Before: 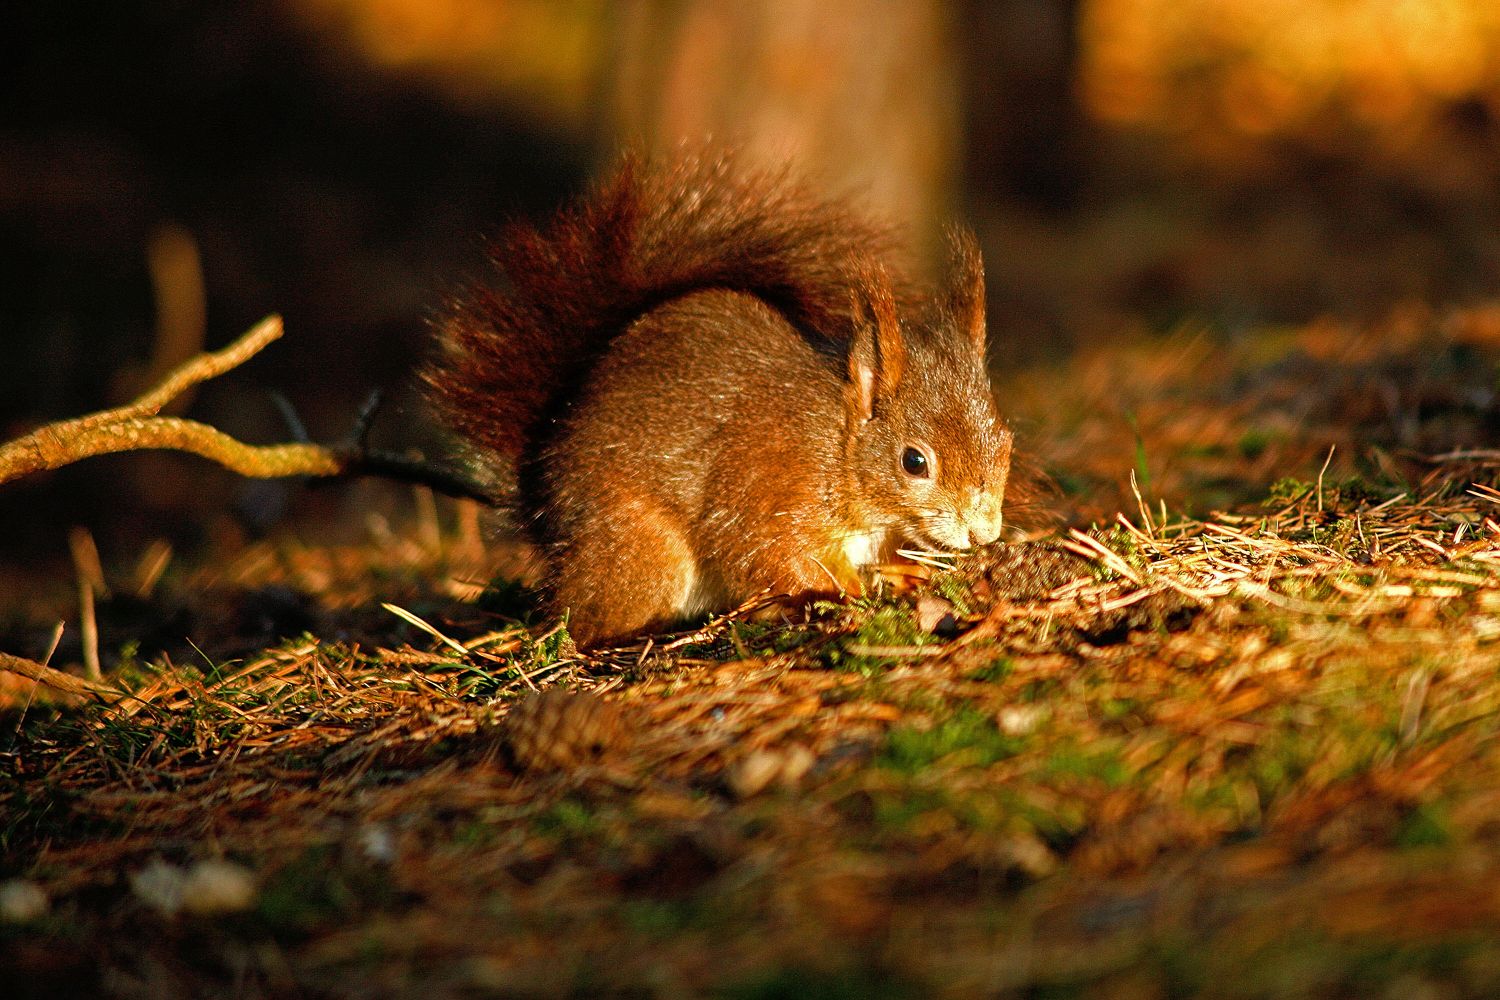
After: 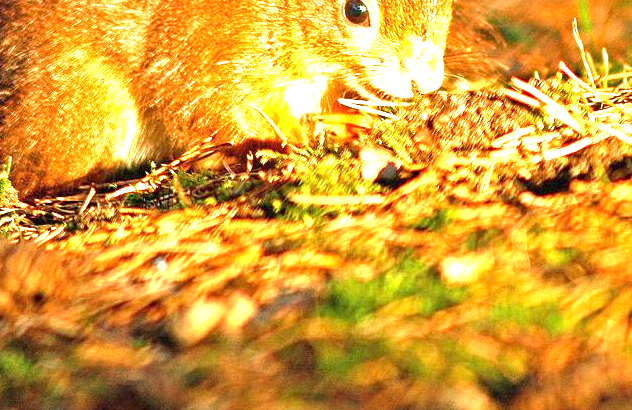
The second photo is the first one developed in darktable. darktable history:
exposure: exposure 2 EV, compensate exposure bias true, compensate highlight preservation false
crop: left 37.221%, top 45.169%, right 20.63%, bottom 13.777%
